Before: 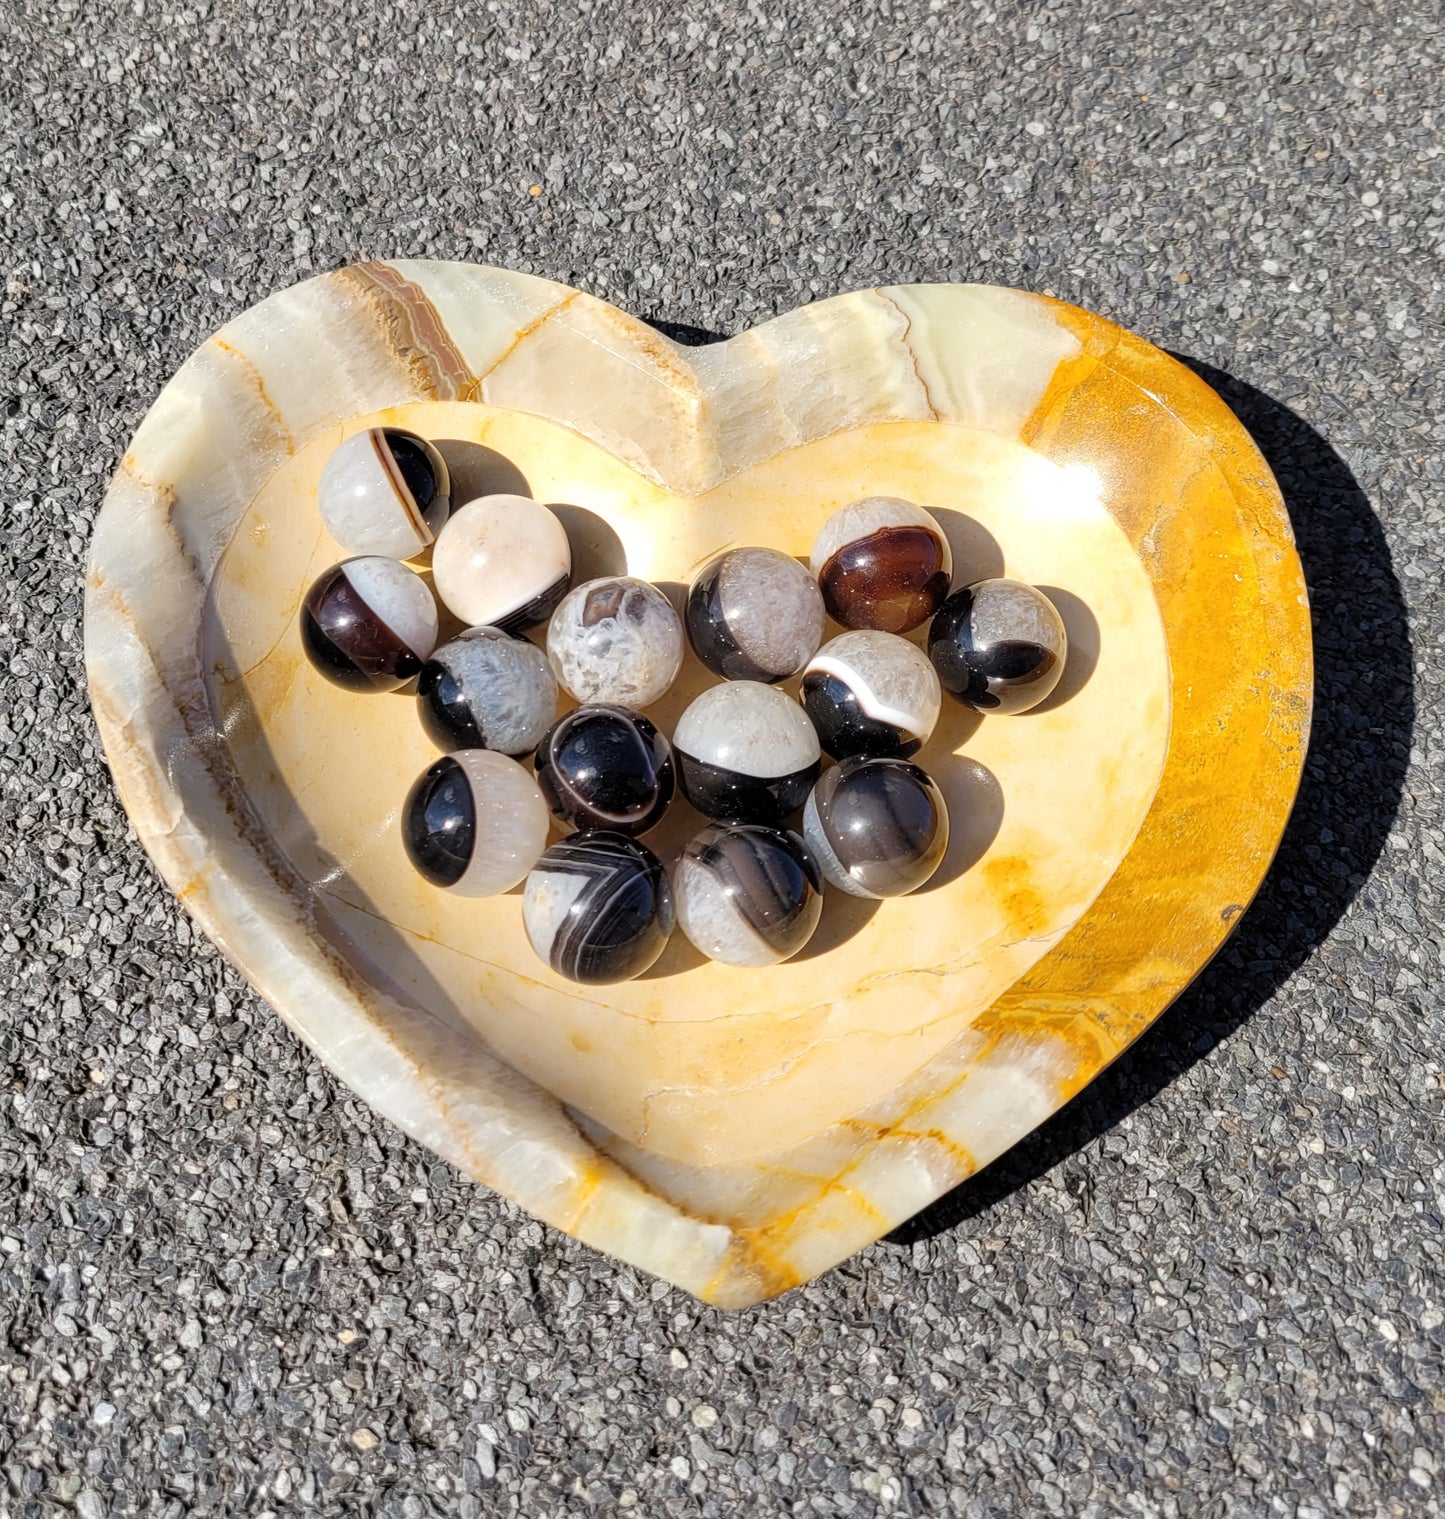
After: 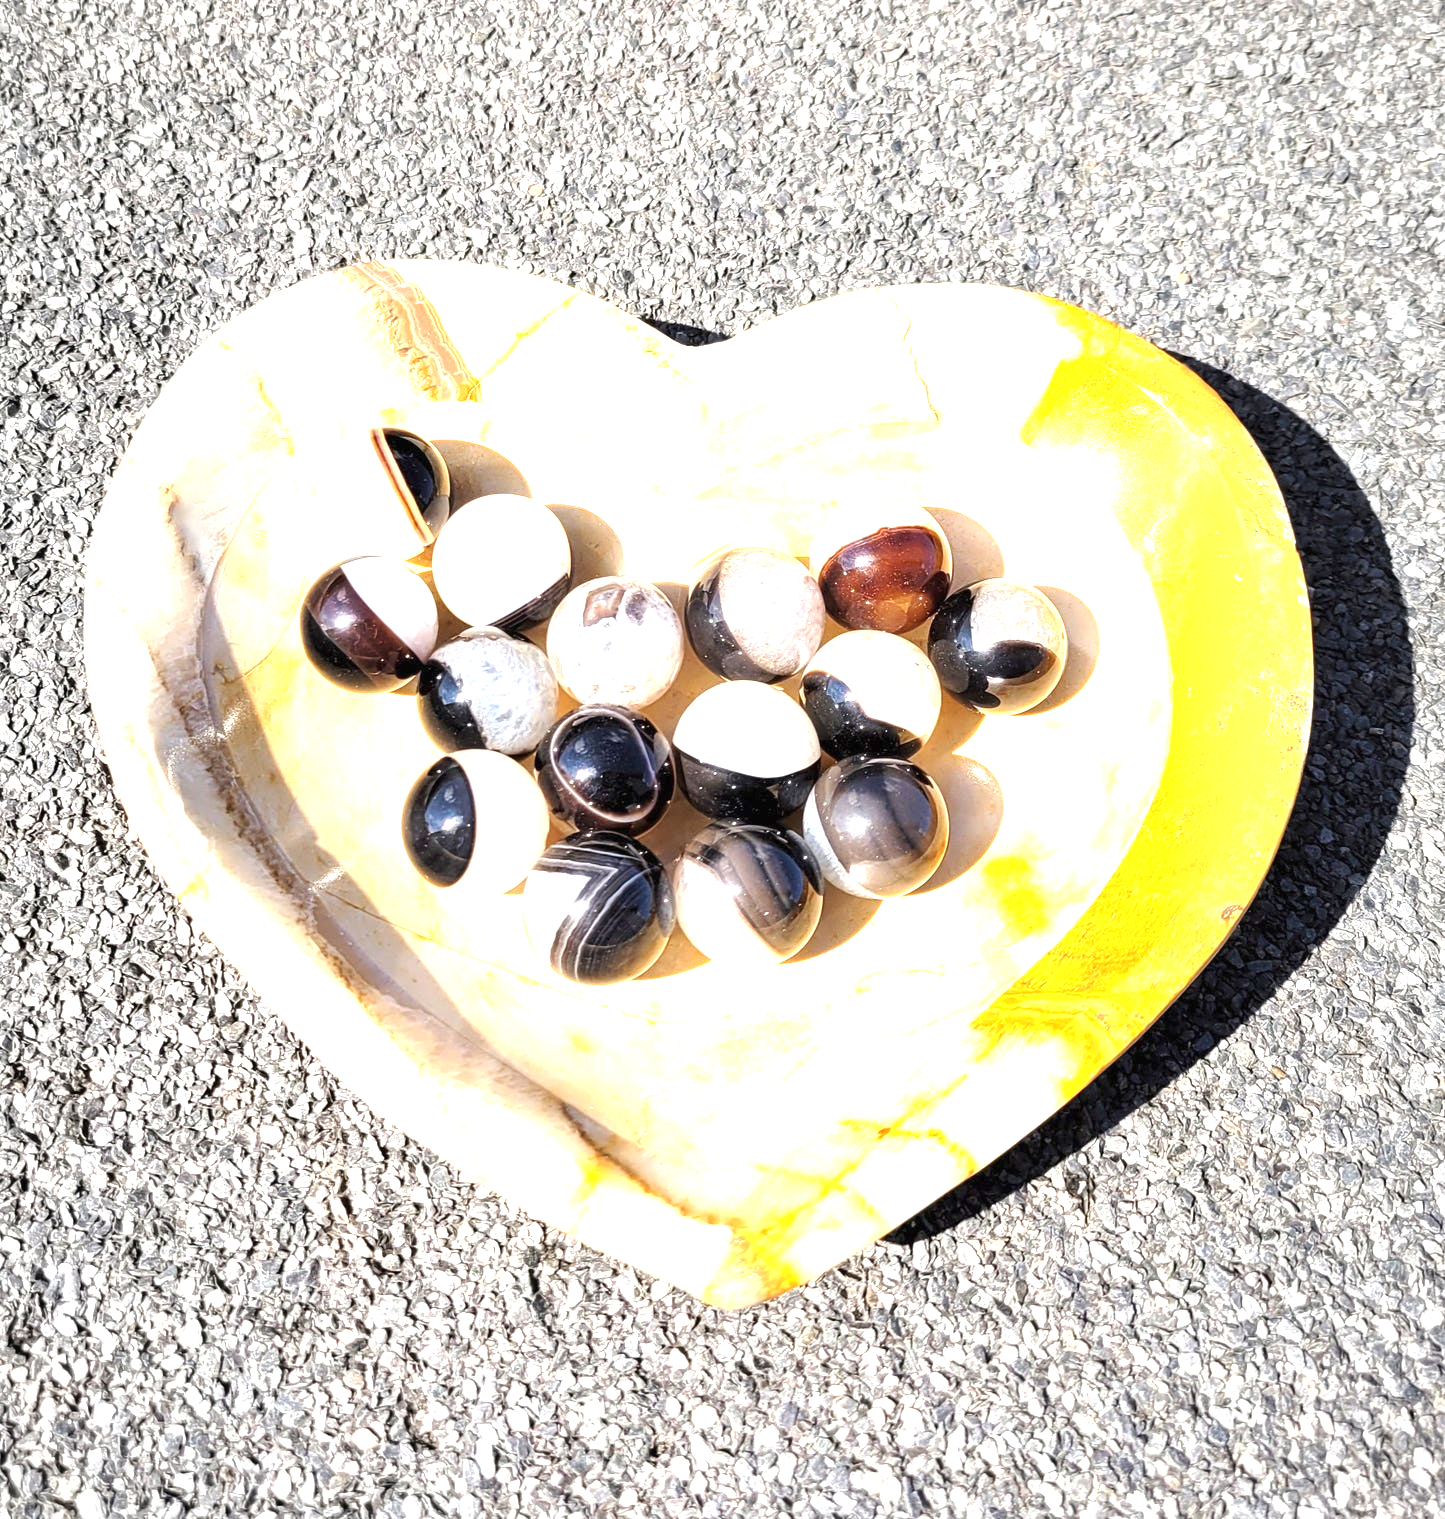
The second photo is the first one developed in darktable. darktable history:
exposure: black level correction 0, exposure 1.74 EV, compensate highlight preservation false
vignetting: fall-off start 96.67%, fall-off radius 99.76%, brightness -0.291, width/height ratio 0.611
